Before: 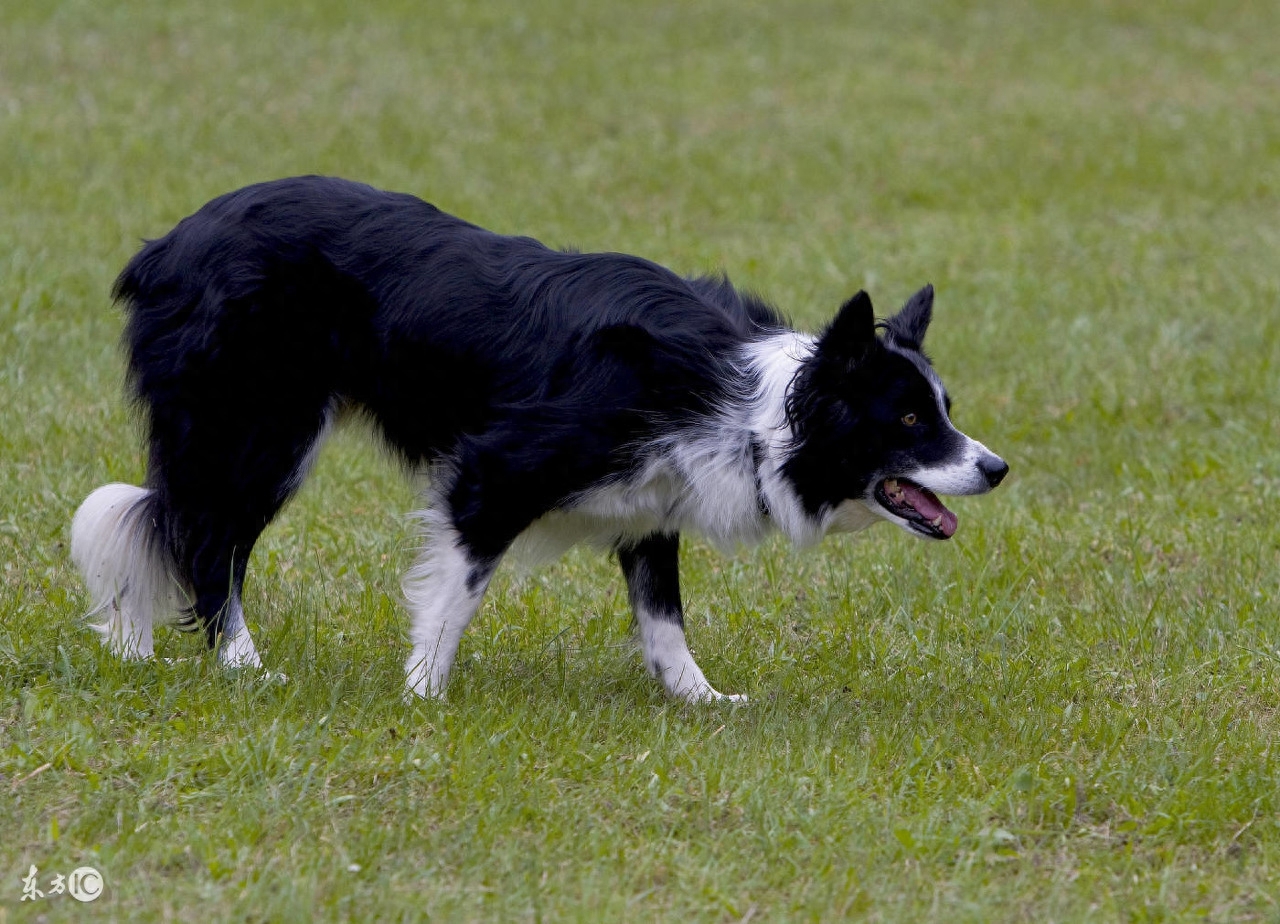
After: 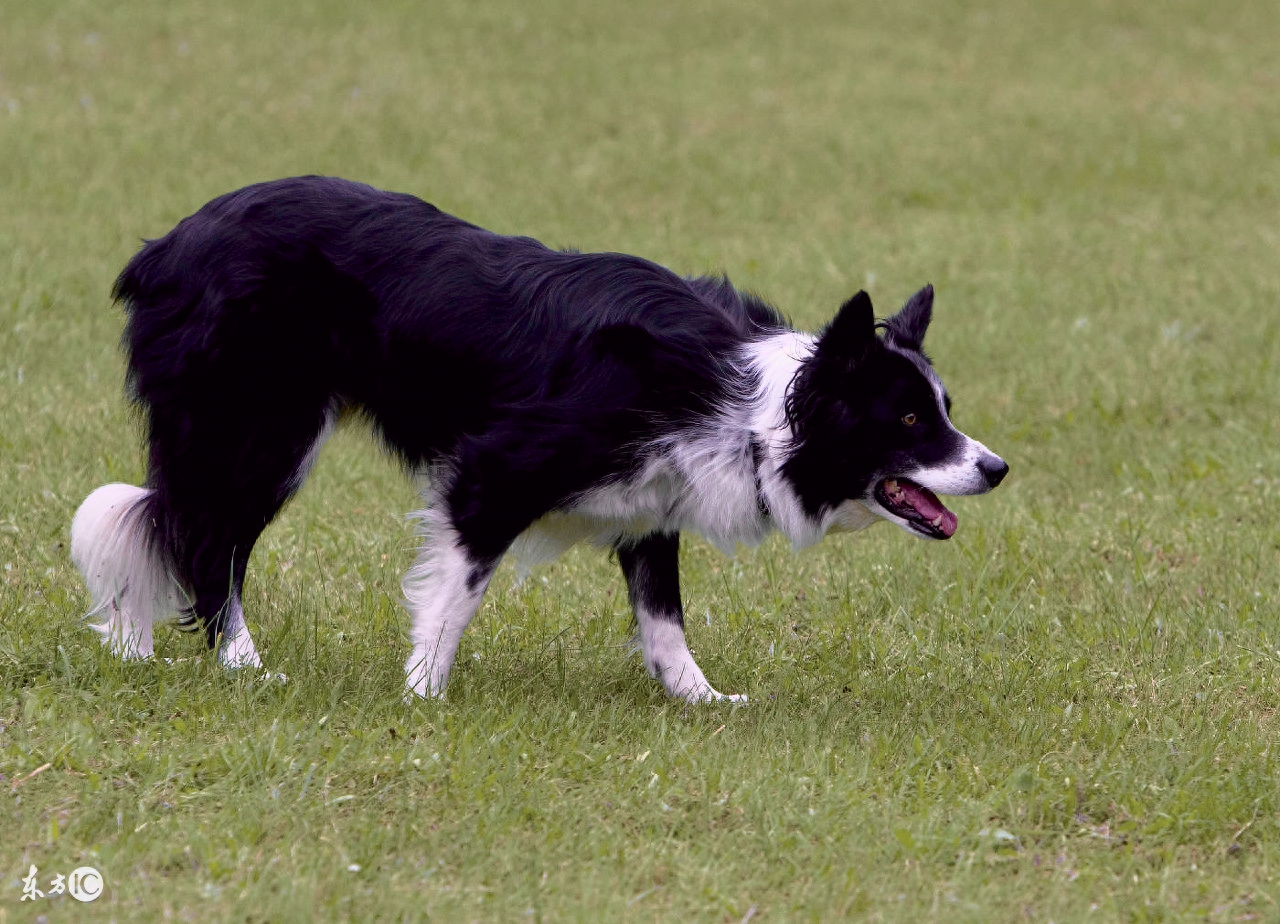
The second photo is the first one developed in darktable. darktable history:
tone curve: curves: ch0 [(0, 0) (0.105, 0.068) (0.195, 0.162) (0.283, 0.283) (0.384, 0.404) (0.485, 0.531) (0.638, 0.681) (0.795, 0.879) (1, 0.977)]; ch1 [(0, 0) (0.161, 0.092) (0.35, 0.33) (0.379, 0.401) (0.456, 0.469) (0.498, 0.506) (0.521, 0.549) (0.58, 0.624) (0.635, 0.671) (1, 1)]; ch2 [(0, 0) (0.371, 0.362) (0.437, 0.437) (0.483, 0.484) (0.53, 0.515) (0.56, 0.58) (0.622, 0.606) (1, 1)], color space Lab, independent channels, preserve colors none
